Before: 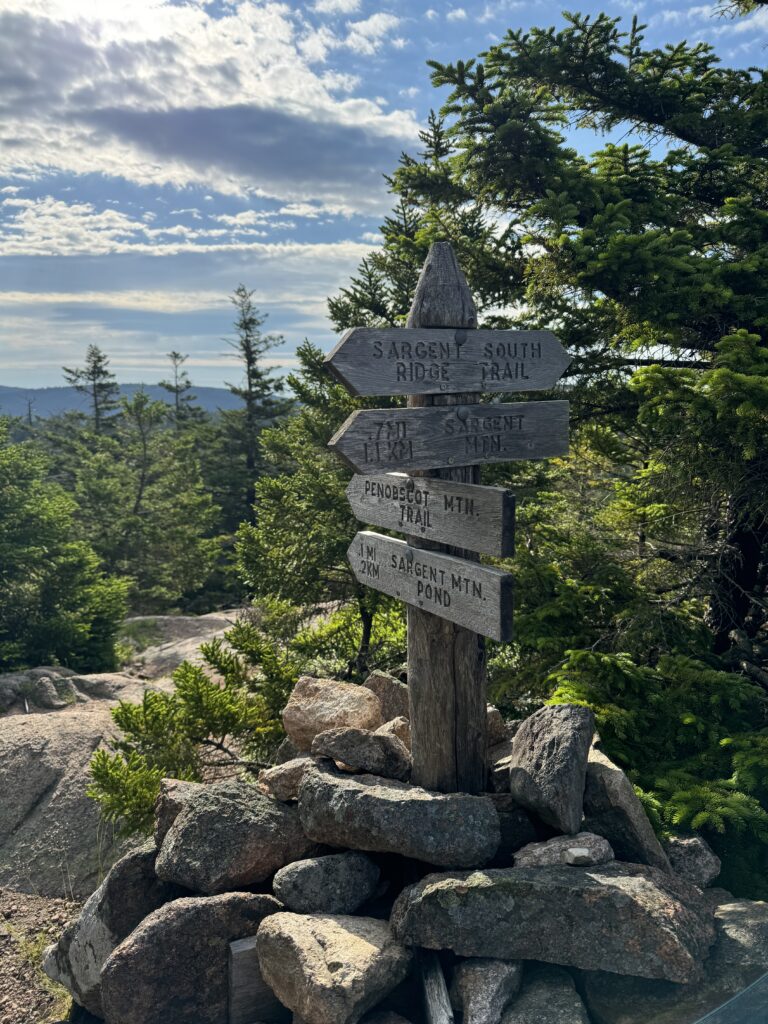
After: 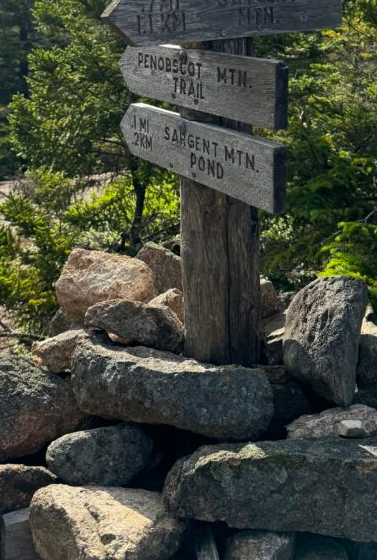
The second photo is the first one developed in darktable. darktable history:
crop: left 29.589%, top 41.808%, right 21.221%, bottom 3.485%
